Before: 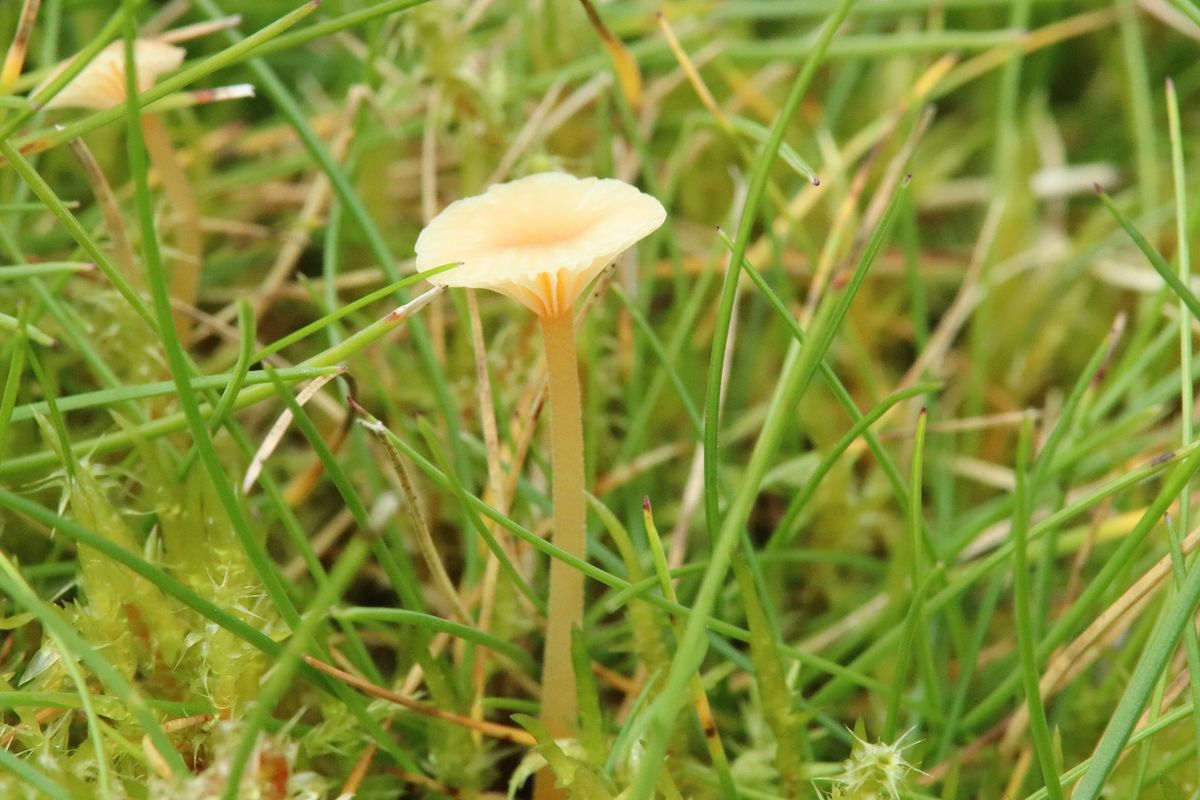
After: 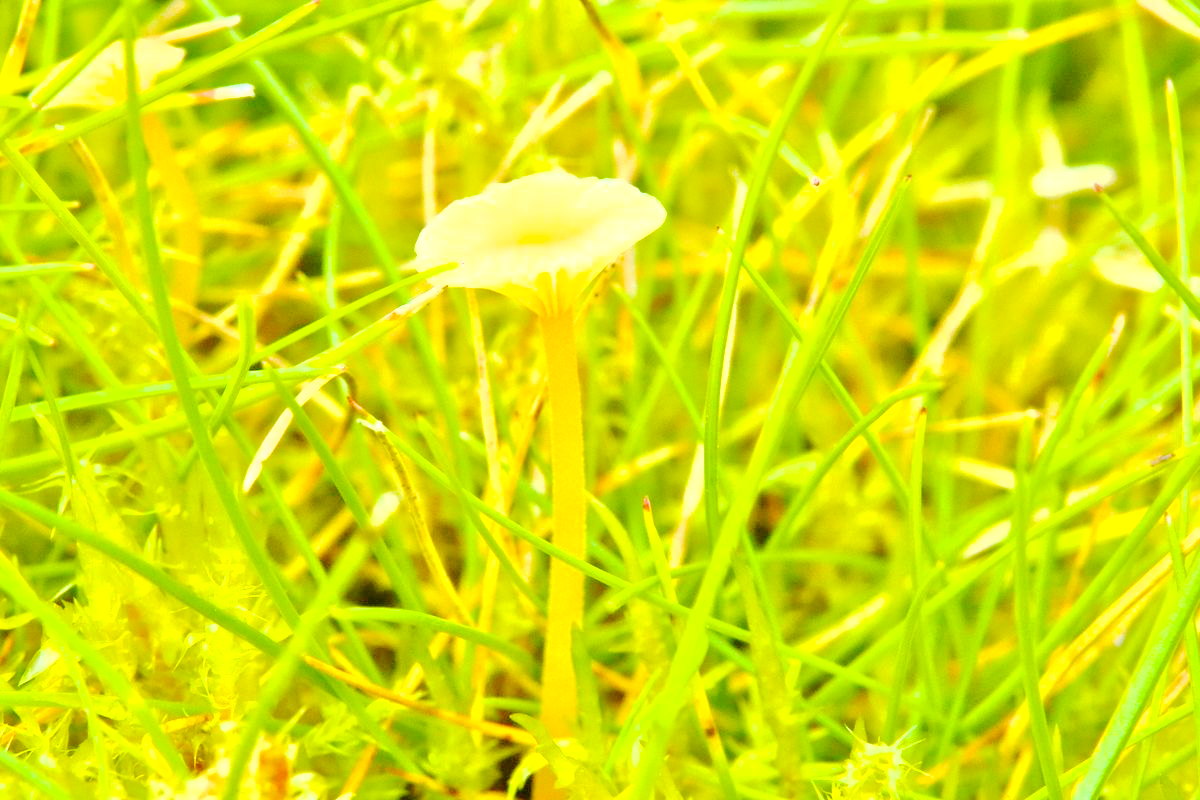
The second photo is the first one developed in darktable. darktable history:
tone equalizer: -7 EV 0.15 EV, -6 EV 0.6 EV, -5 EV 1.15 EV, -4 EV 1.33 EV, -3 EV 1.15 EV, -2 EV 0.6 EV, -1 EV 0.15 EV, mask exposure compensation -0.5 EV
base curve: curves: ch0 [(0, 0) (0.158, 0.273) (0.879, 0.895) (1, 1)], preserve colors none
fill light: on, module defaults
color balance rgb: linear chroma grading › global chroma 25%, perceptual saturation grading › global saturation 40%, perceptual saturation grading › highlights -50%, perceptual saturation grading › shadows 30%, perceptual brilliance grading › global brilliance 25%, global vibrance 60%
